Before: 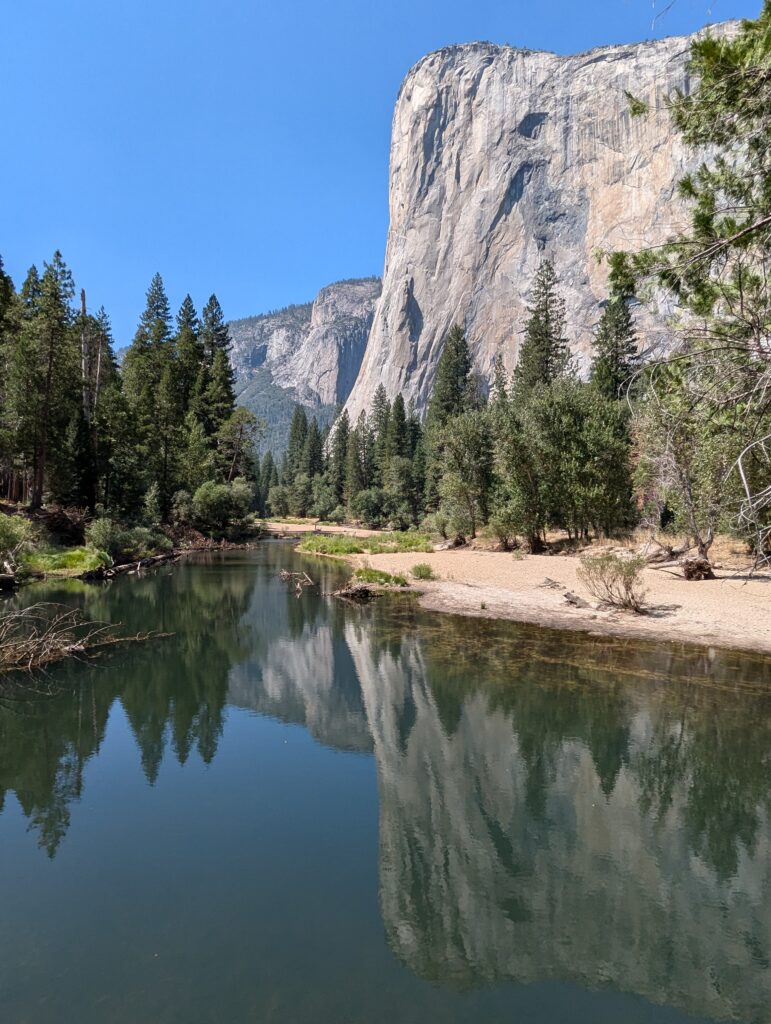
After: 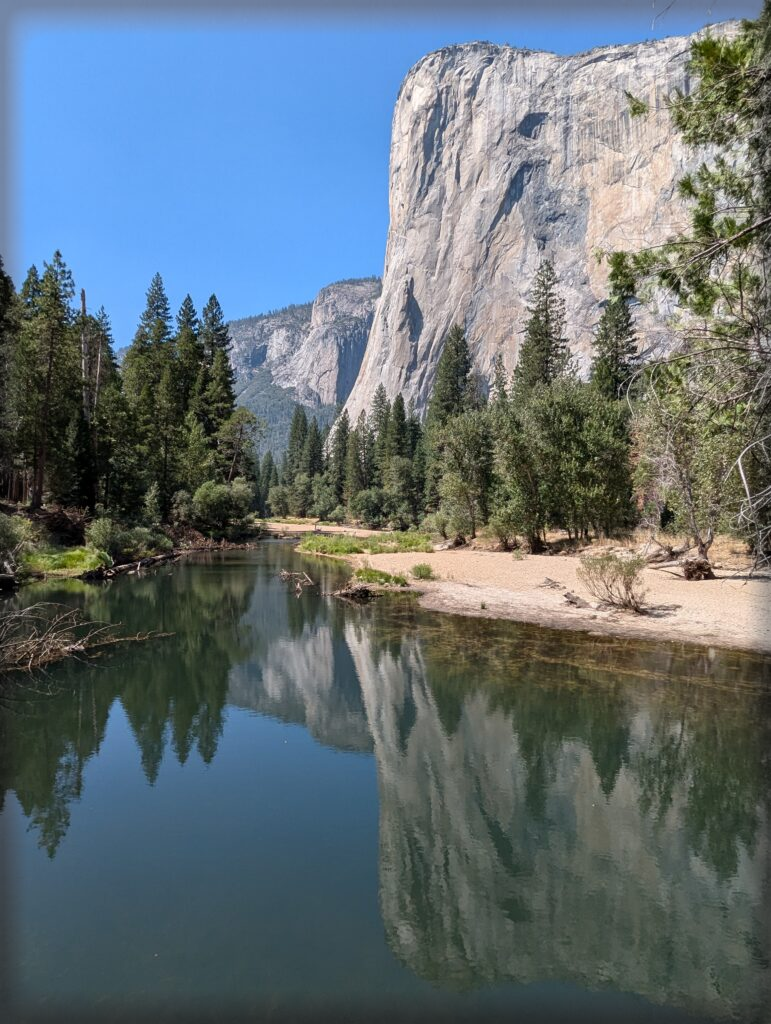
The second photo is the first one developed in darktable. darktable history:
vignetting: fall-off start 93.1%, fall-off radius 6.04%, automatic ratio true, width/height ratio 1.332, shape 0.045
